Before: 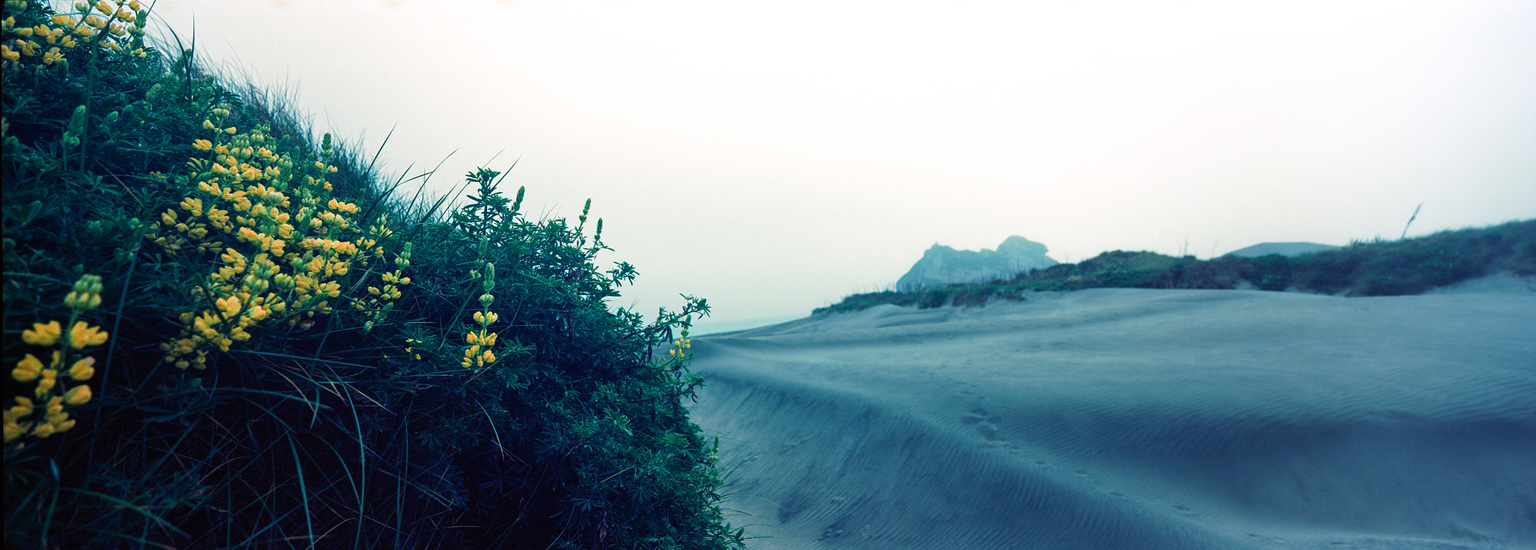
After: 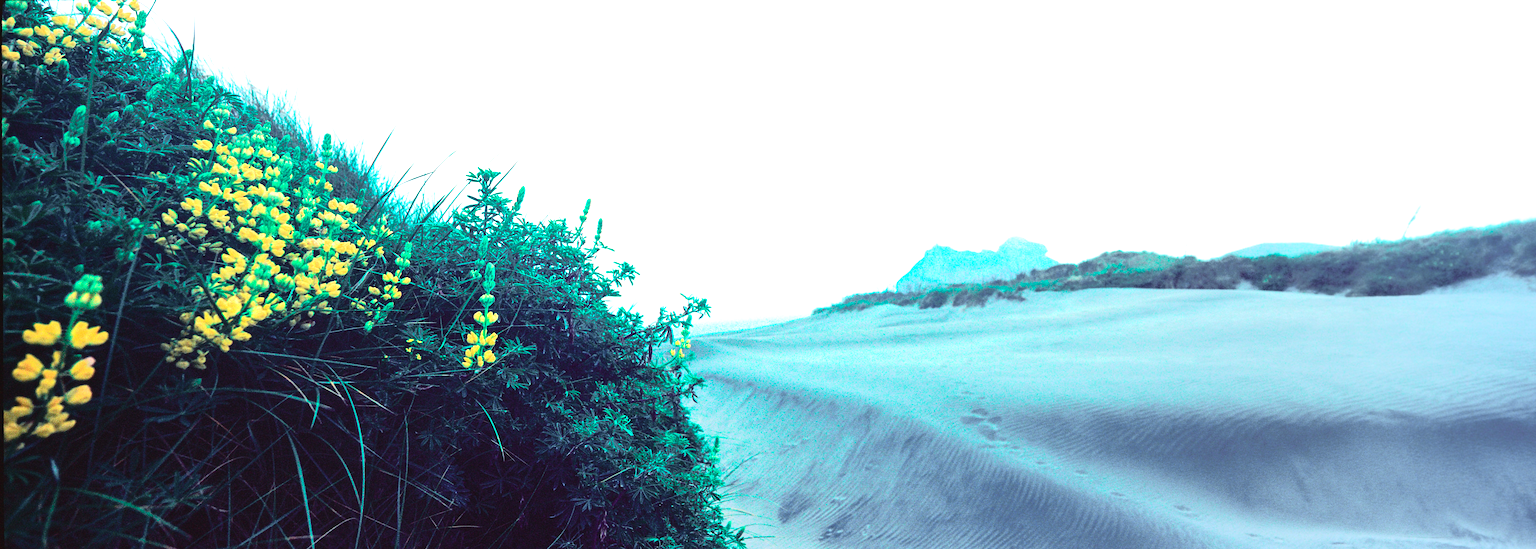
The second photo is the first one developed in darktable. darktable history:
exposure: black level correction 0, exposure 1.741 EV, compensate exposure bias true, compensate highlight preservation false
tone curve: curves: ch0 [(0, 0.032) (0.094, 0.08) (0.265, 0.208) (0.41, 0.417) (0.498, 0.496) (0.638, 0.673) (0.819, 0.841) (0.96, 0.899)]; ch1 [(0, 0) (0.161, 0.092) (0.37, 0.302) (0.417, 0.434) (0.495, 0.498) (0.576, 0.589) (0.725, 0.765) (1, 1)]; ch2 [(0, 0) (0.352, 0.403) (0.45, 0.469) (0.521, 0.515) (0.59, 0.579) (1, 1)], color space Lab, independent channels, preserve colors none
